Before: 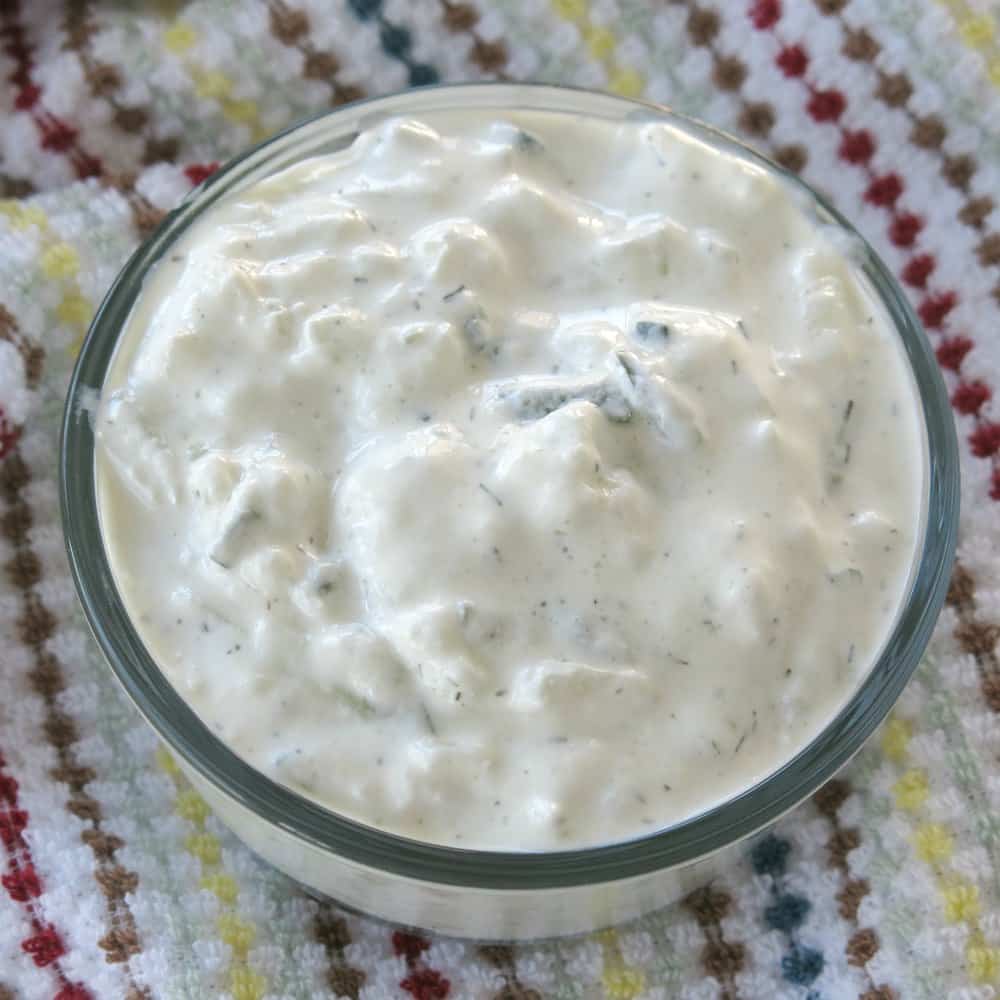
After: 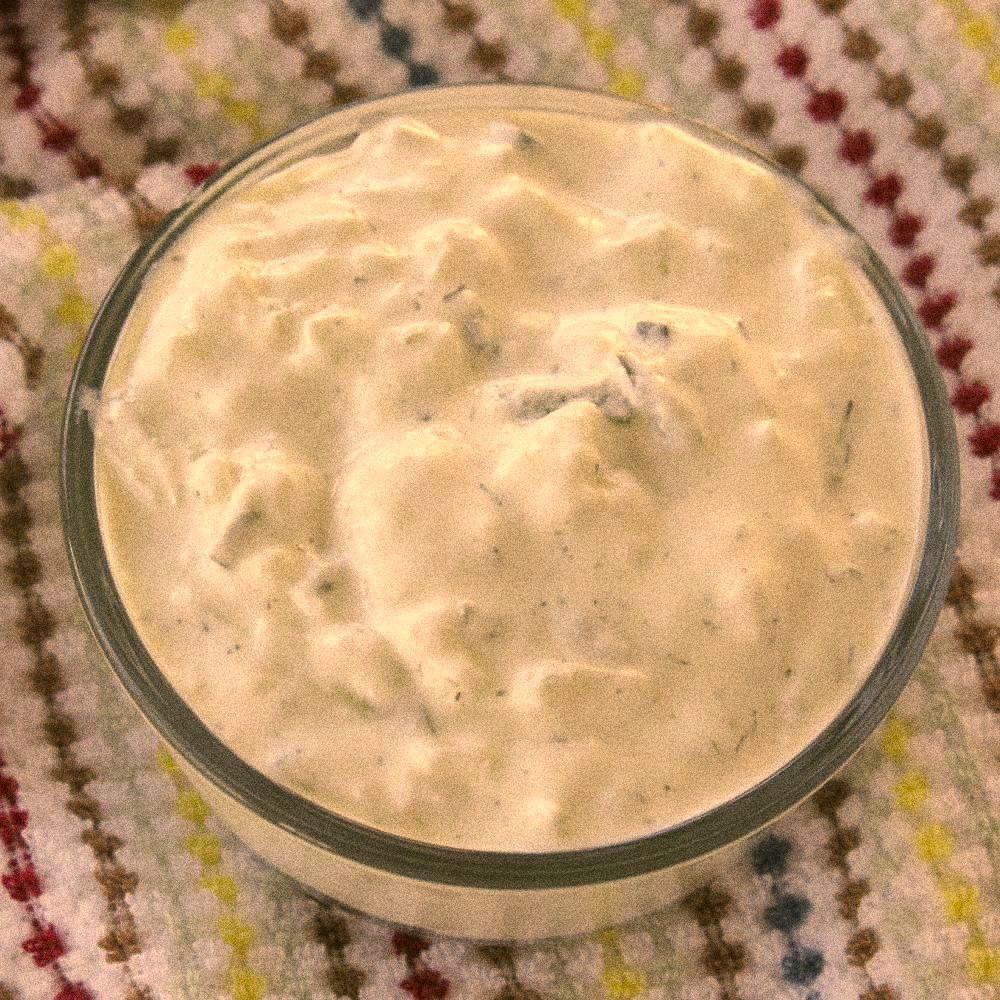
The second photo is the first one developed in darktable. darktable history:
color correction: highlights a* 17.94, highlights b* 35.39, shadows a* 1.48, shadows b* 6.42, saturation 1.01
grain: coarseness 14.49 ISO, strength 48.04%, mid-tones bias 35%
